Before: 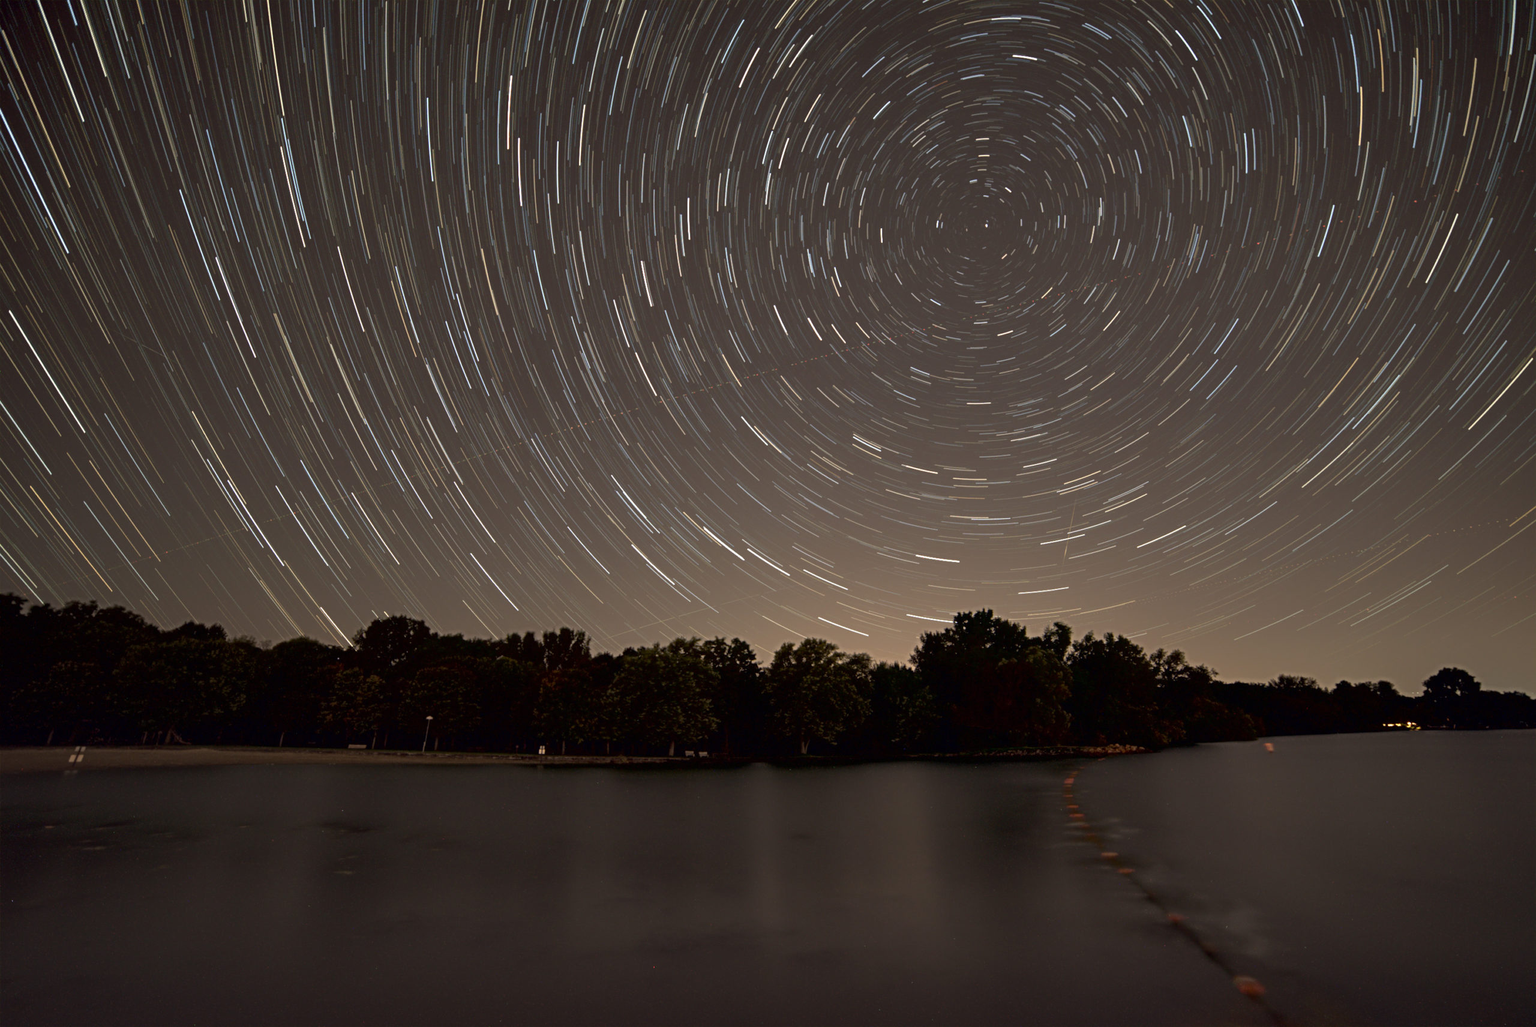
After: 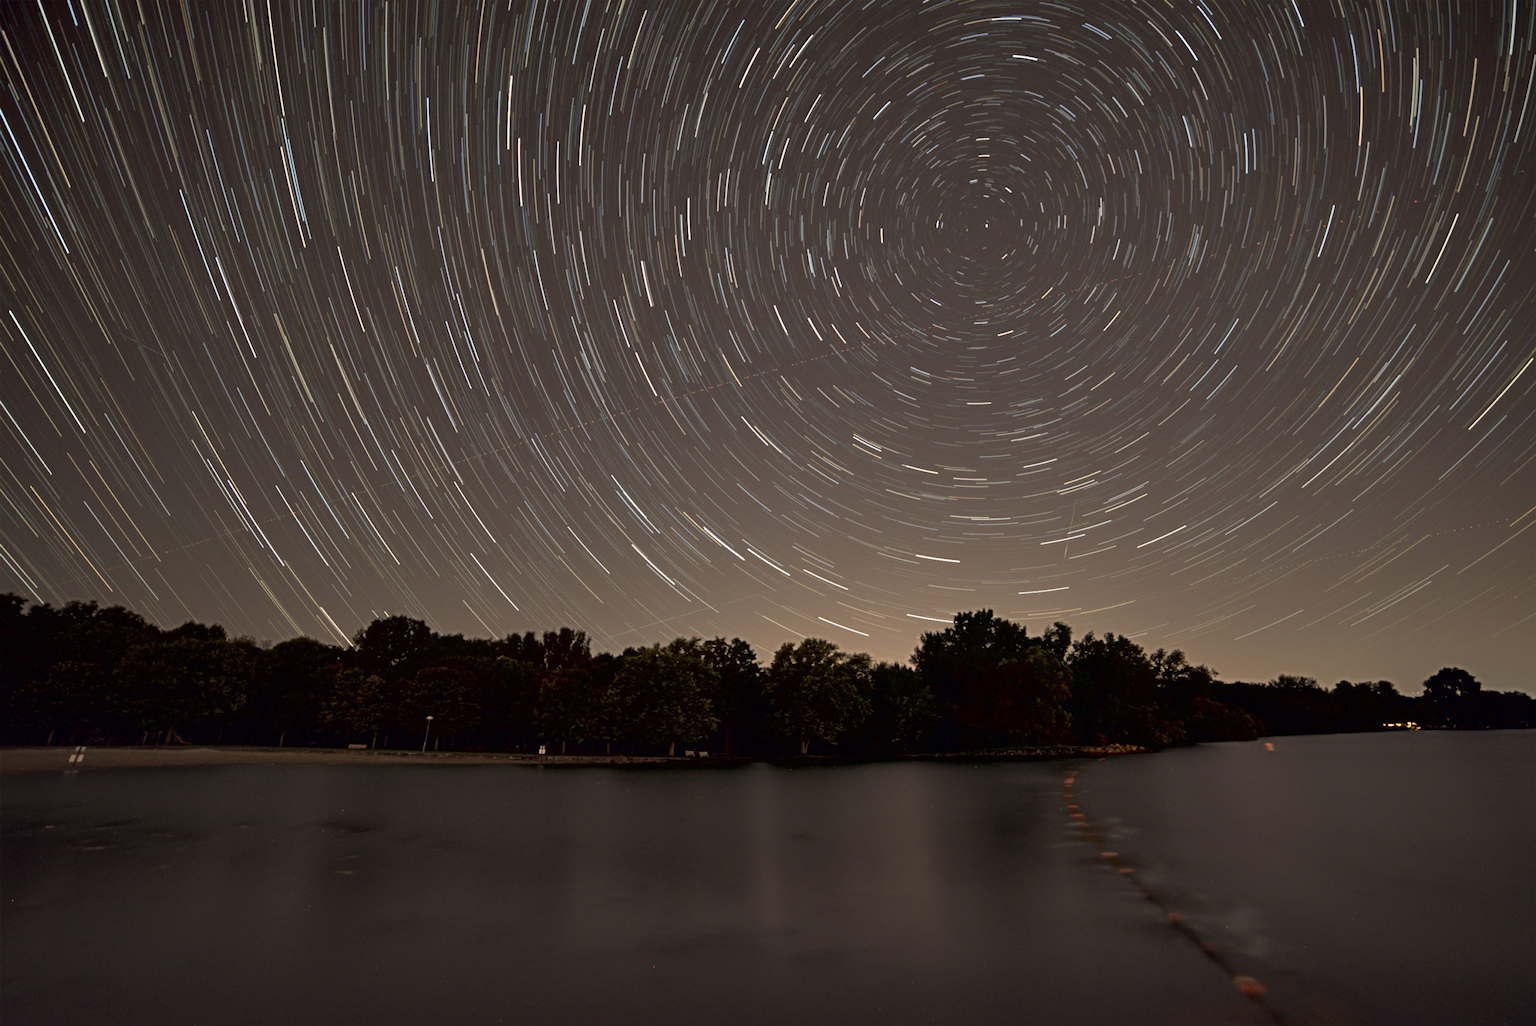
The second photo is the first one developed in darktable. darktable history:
shadows and highlights: shadows 20.94, highlights -36.55, soften with gaussian
